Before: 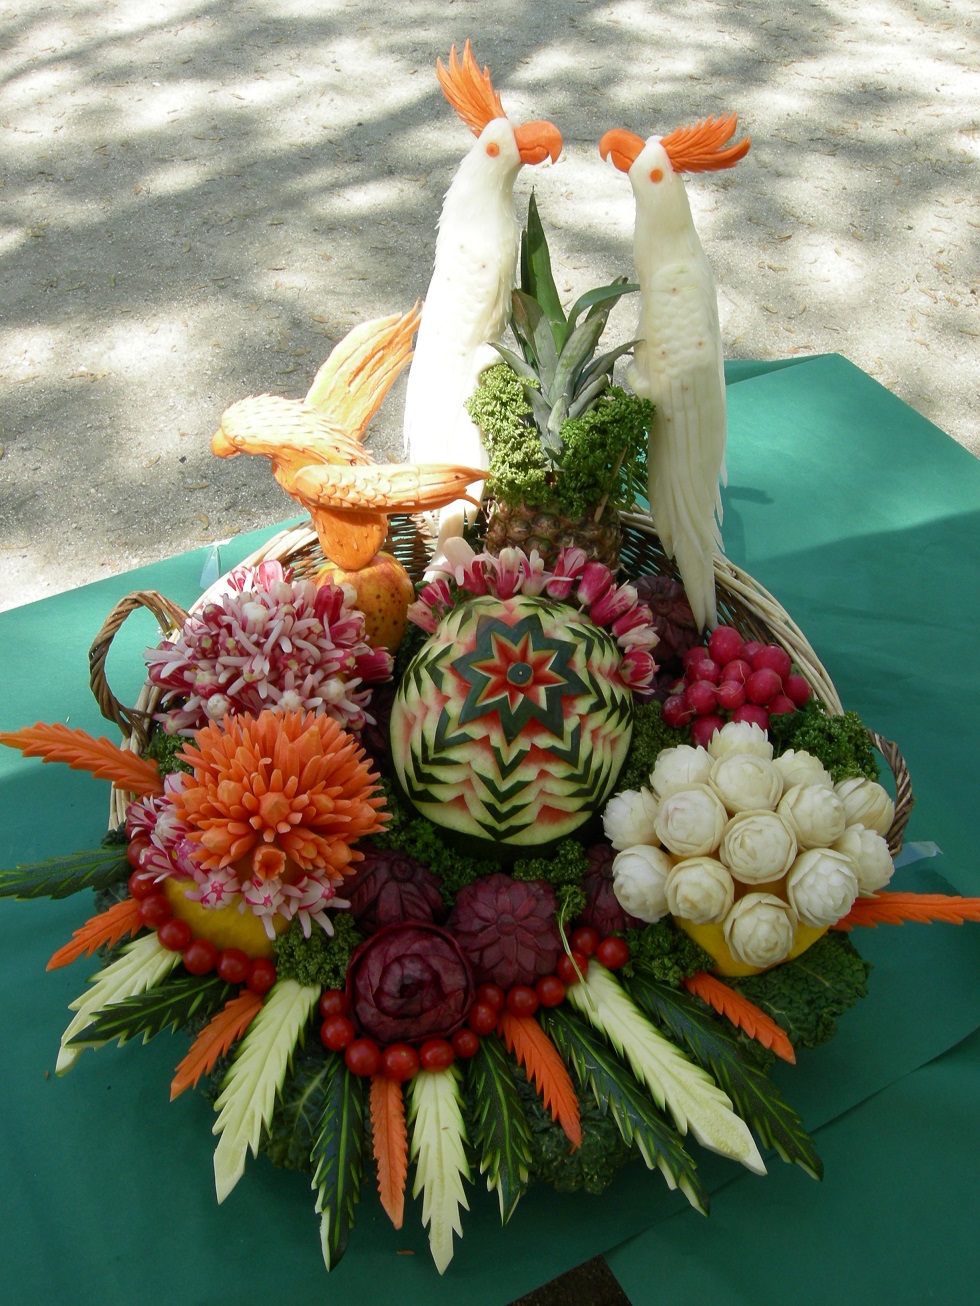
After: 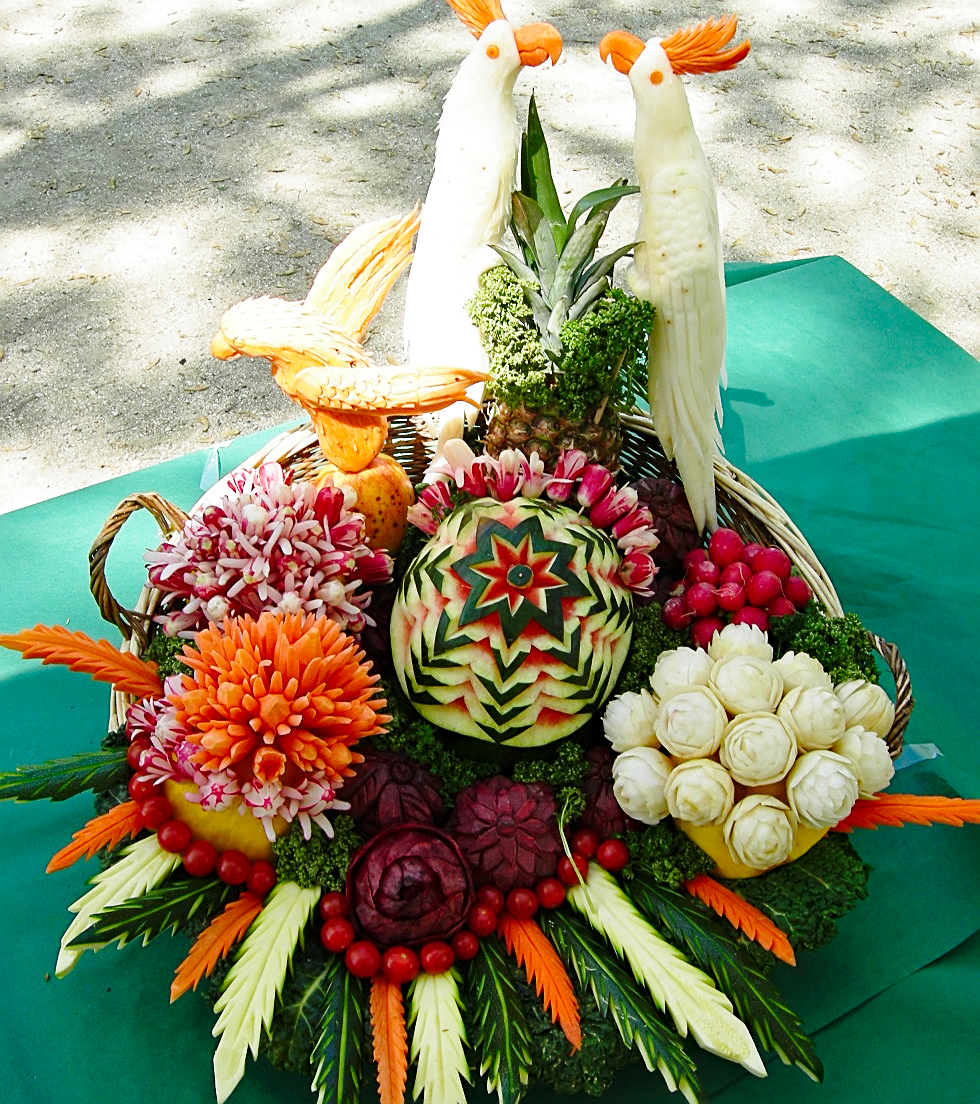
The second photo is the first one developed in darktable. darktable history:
crop: top 7.575%, bottom 7.856%
shadows and highlights: shadows 36.54, highlights -27.15, shadows color adjustment 99.16%, highlights color adjustment 0.44%, soften with gaussian
haze removal: strength 0.278, distance 0.249, compatibility mode true, adaptive false
base curve: curves: ch0 [(0, 0) (0.028, 0.03) (0.121, 0.232) (0.46, 0.748) (0.859, 0.968) (1, 1)], preserve colors none
sharpen: amount 0.58
